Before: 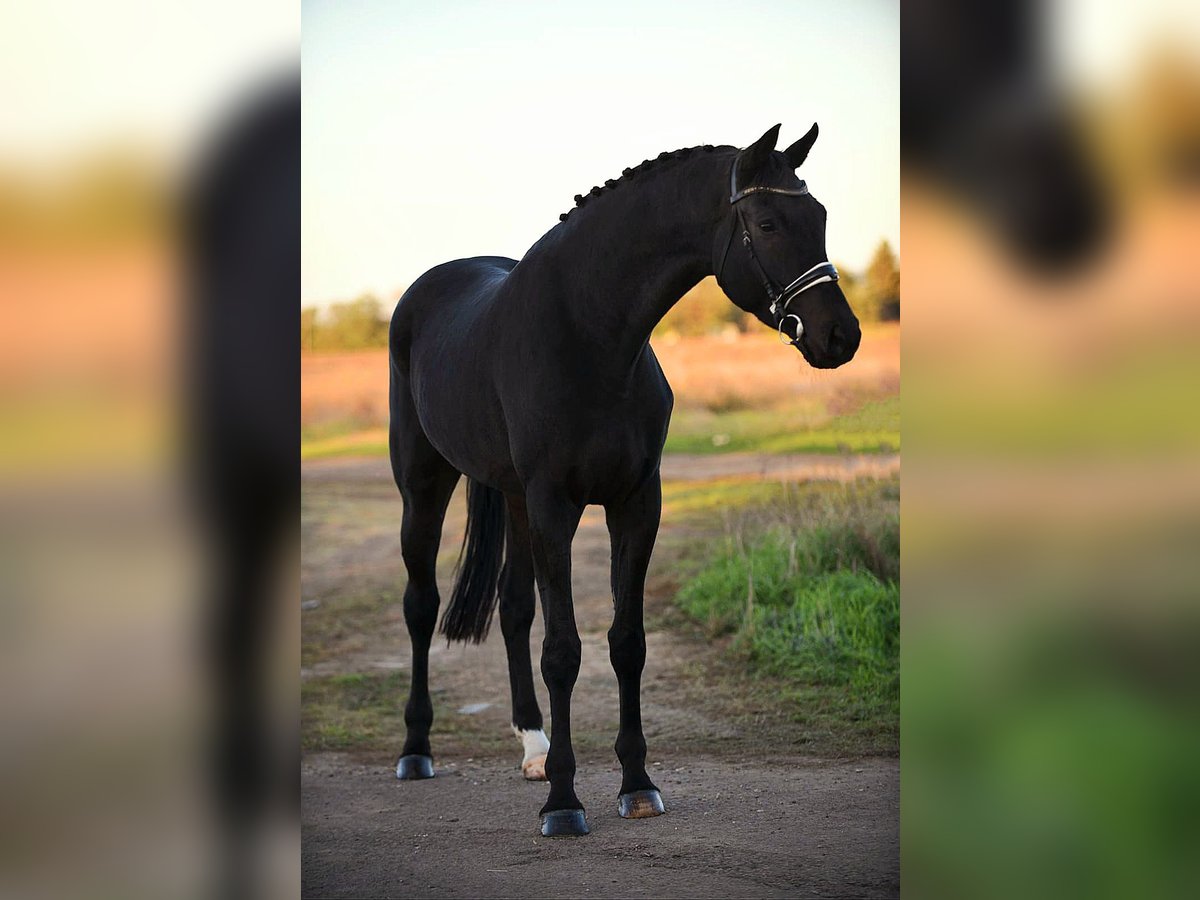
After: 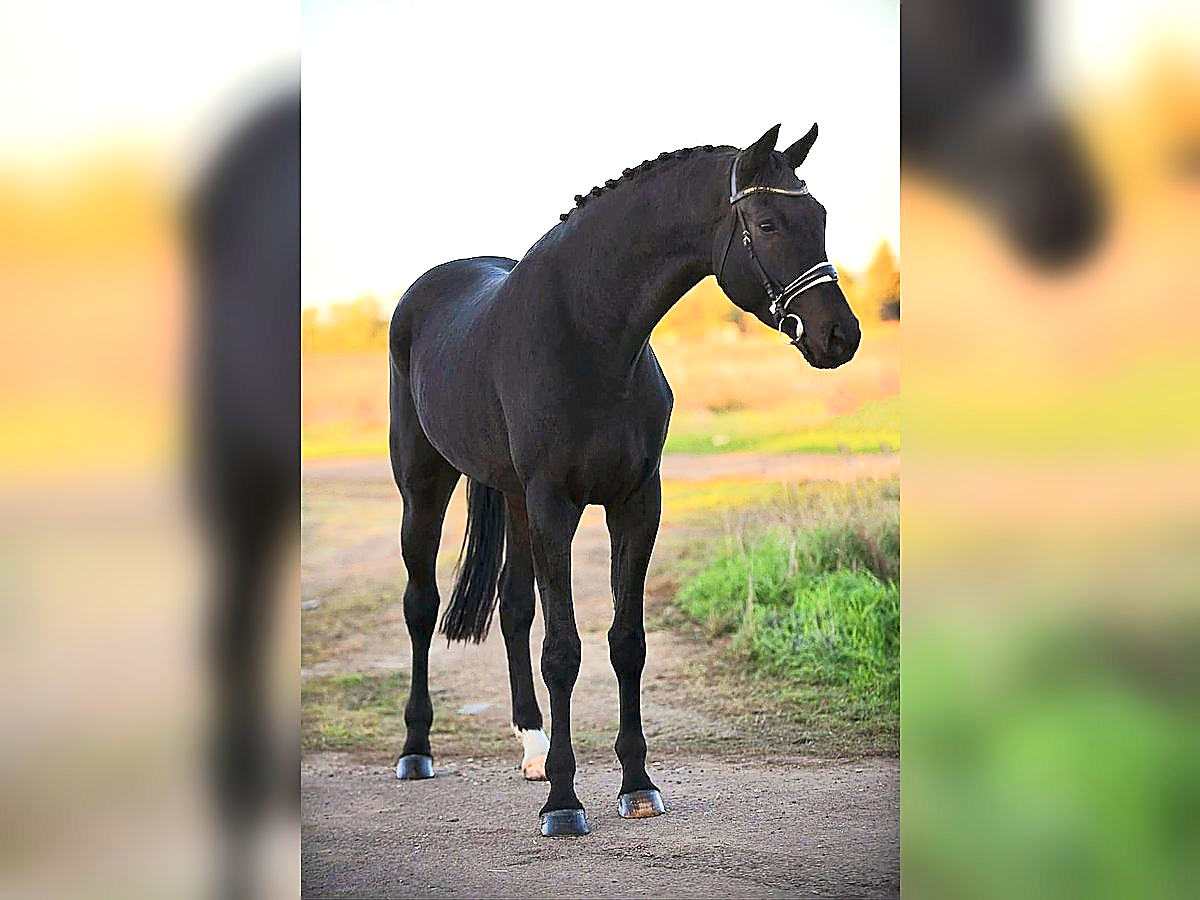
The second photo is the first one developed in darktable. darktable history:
tone equalizer: -8 EV 1.98 EV, -7 EV 1.97 EV, -6 EV 1.97 EV, -5 EV 1.99 EV, -4 EV 1.96 EV, -3 EV 1.48 EV, -2 EV 0.976 EV, -1 EV 0.492 EV, edges refinement/feathering 500, mask exposure compensation -1.57 EV, preserve details no
sharpen: radius 1.351, amount 1.258, threshold 0.794
exposure: exposure -0.351 EV, compensate highlight preservation false
